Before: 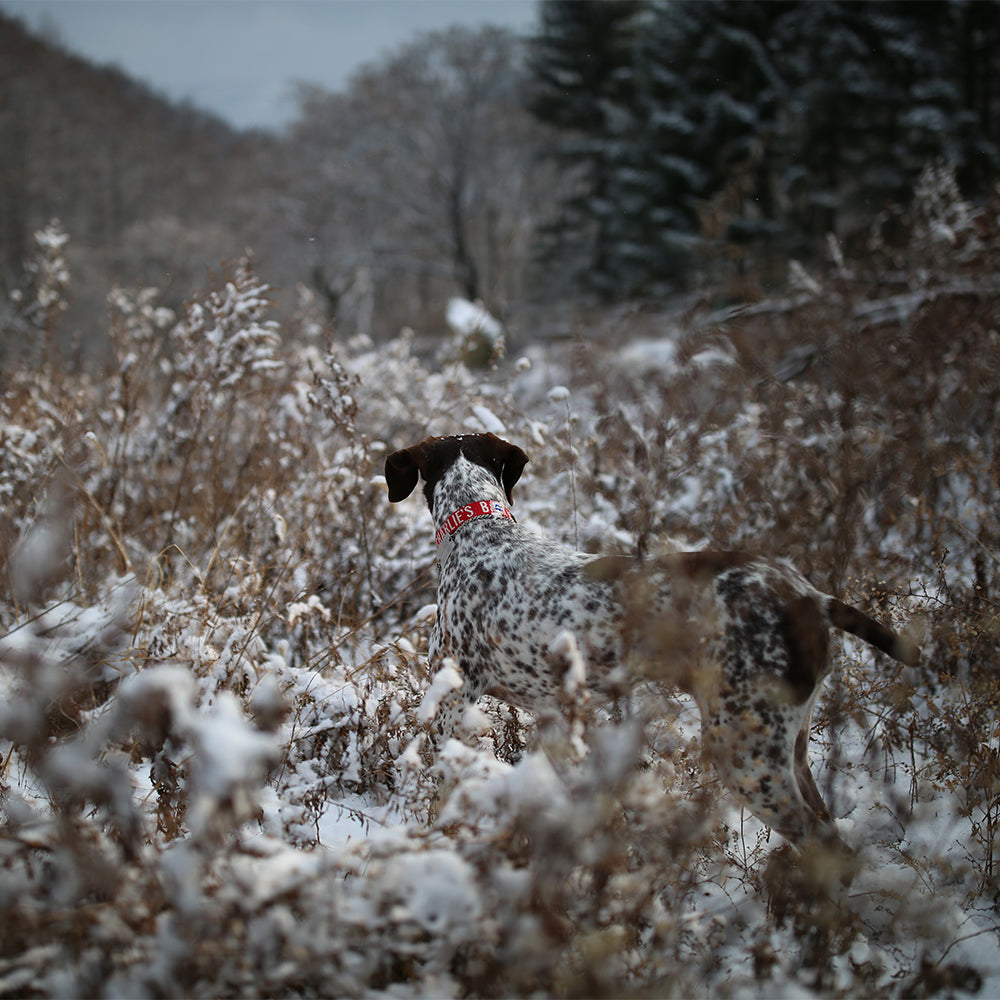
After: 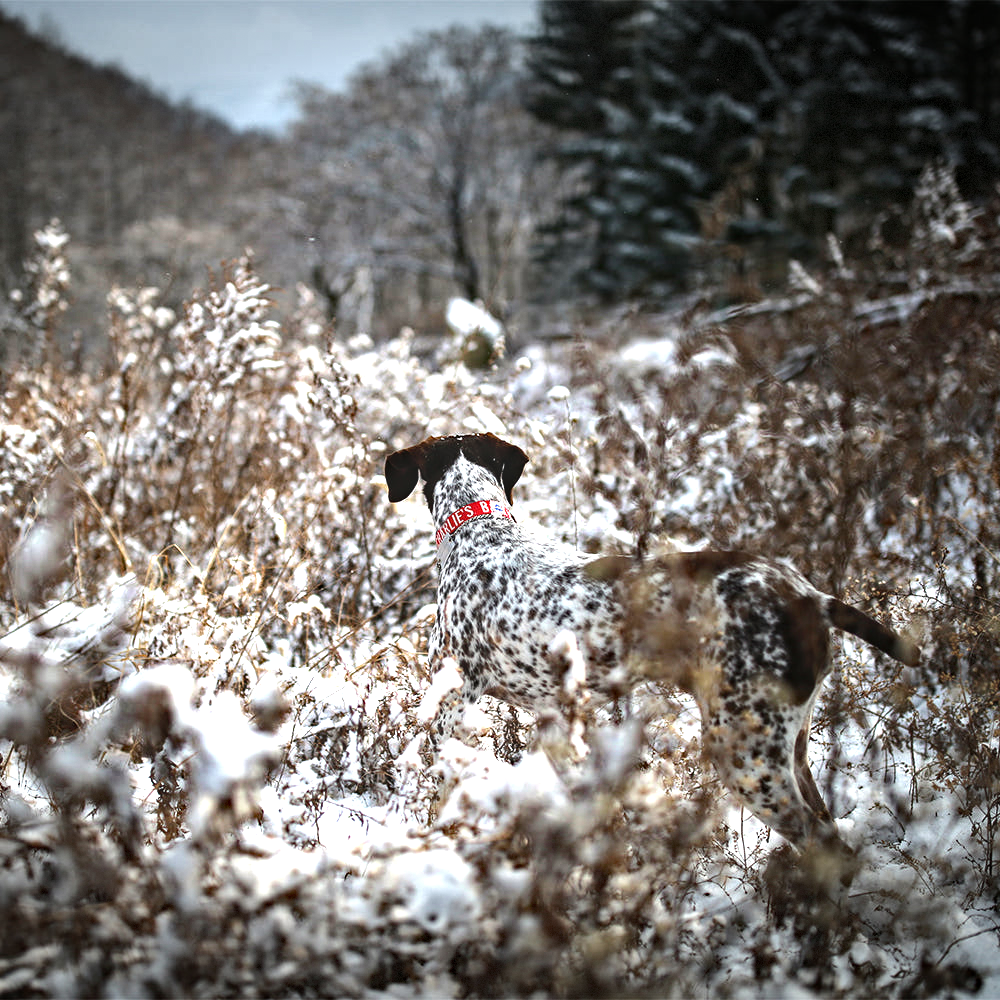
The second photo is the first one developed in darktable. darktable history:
vignetting: fall-off start 100%, brightness -0.406, saturation -0.3, width/height ratio 1.324, dithering 8-bit output, unbound false
local contrast: detail 110%
exposure: black level correction 0, exposure 1 EV, compensate exposure bias true, compensate highlight preservation false
haze removal: strength 0.29, distance 0.25, compatibility mode true, adaptive false
tone equalizer: -8 EV -0.75 EV, -7 EV -0.7 EV, -6 EV -0.6 EV, -5 EV -0.4 EV, -3 EV 0.4 EV, -2 EV 0.6 EV, -1 EV 0.7 EV, +0 EV 0.75 EV, edges refinement/feathering 500, mask exposure compensation -1.57 EV, preserve details no
